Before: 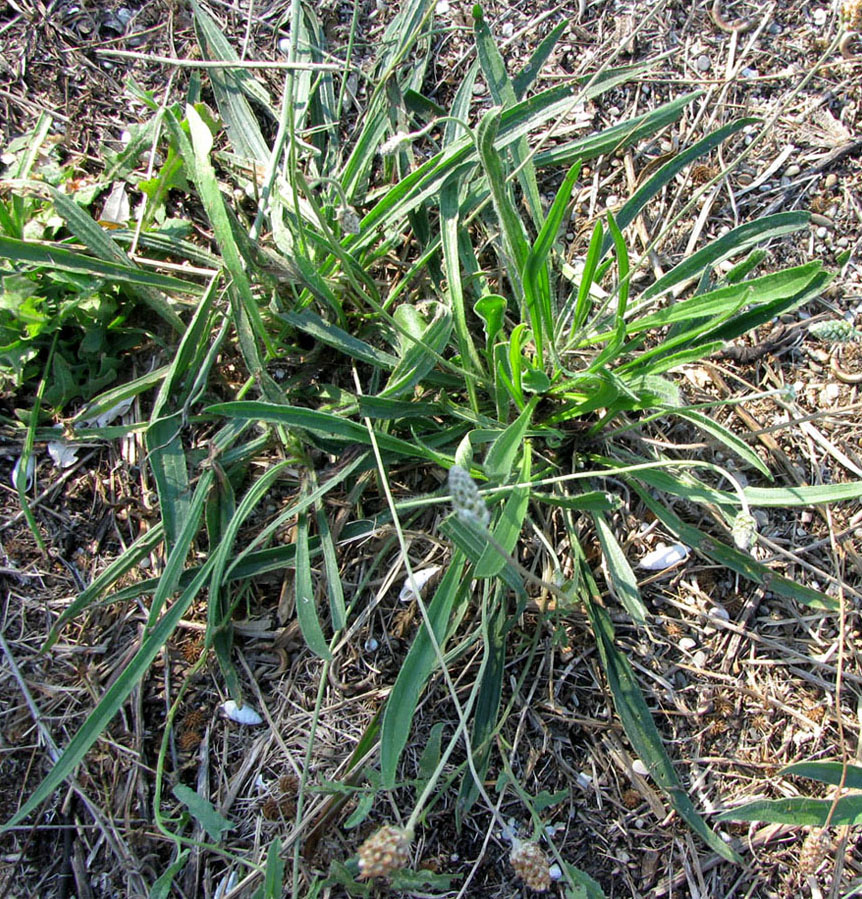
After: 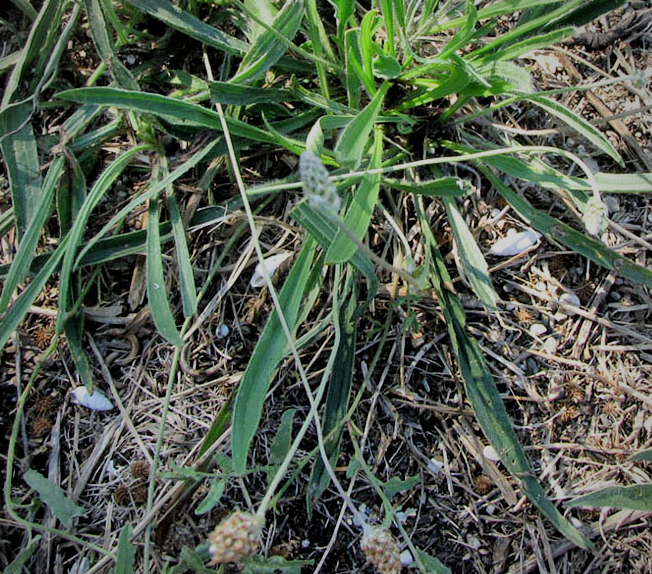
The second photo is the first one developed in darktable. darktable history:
crop and rotate: left 17.299%, top 35.115%, right 7.015%, bottom 1.024%
filmic rgb: black relative exposure -7.32 EV, white relative exposure 5.09 EV, hardness 3.2
shadows and highlights: shadows 32, highlights -32, soften with gaussian
vignetting: fall-off radius 63.6%
